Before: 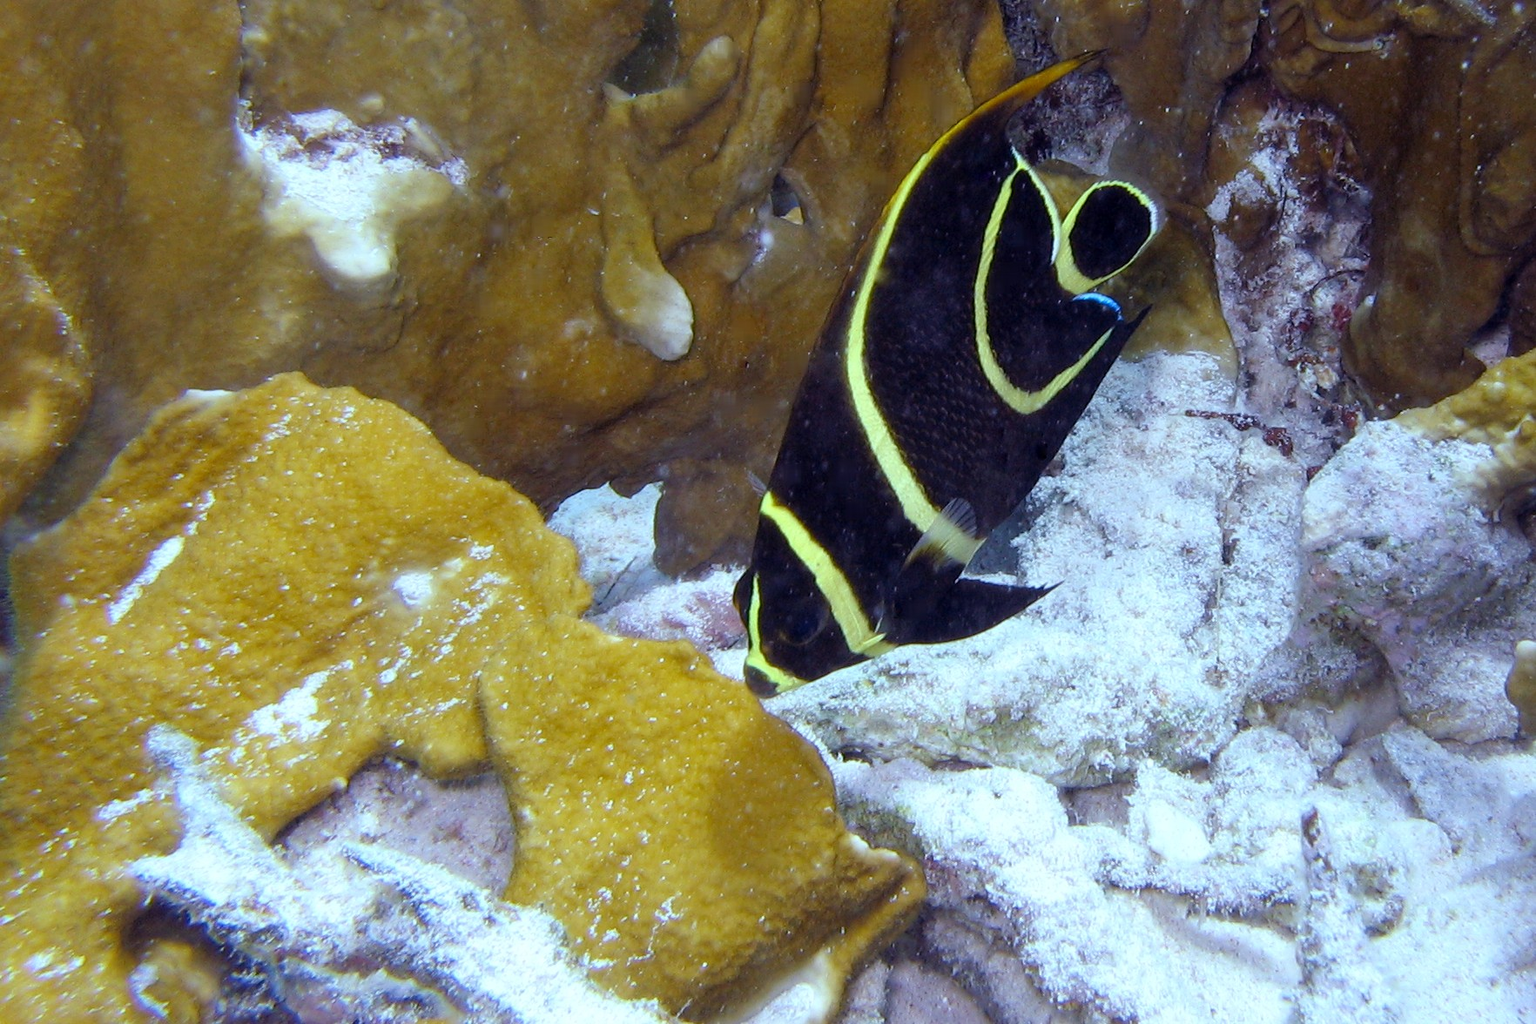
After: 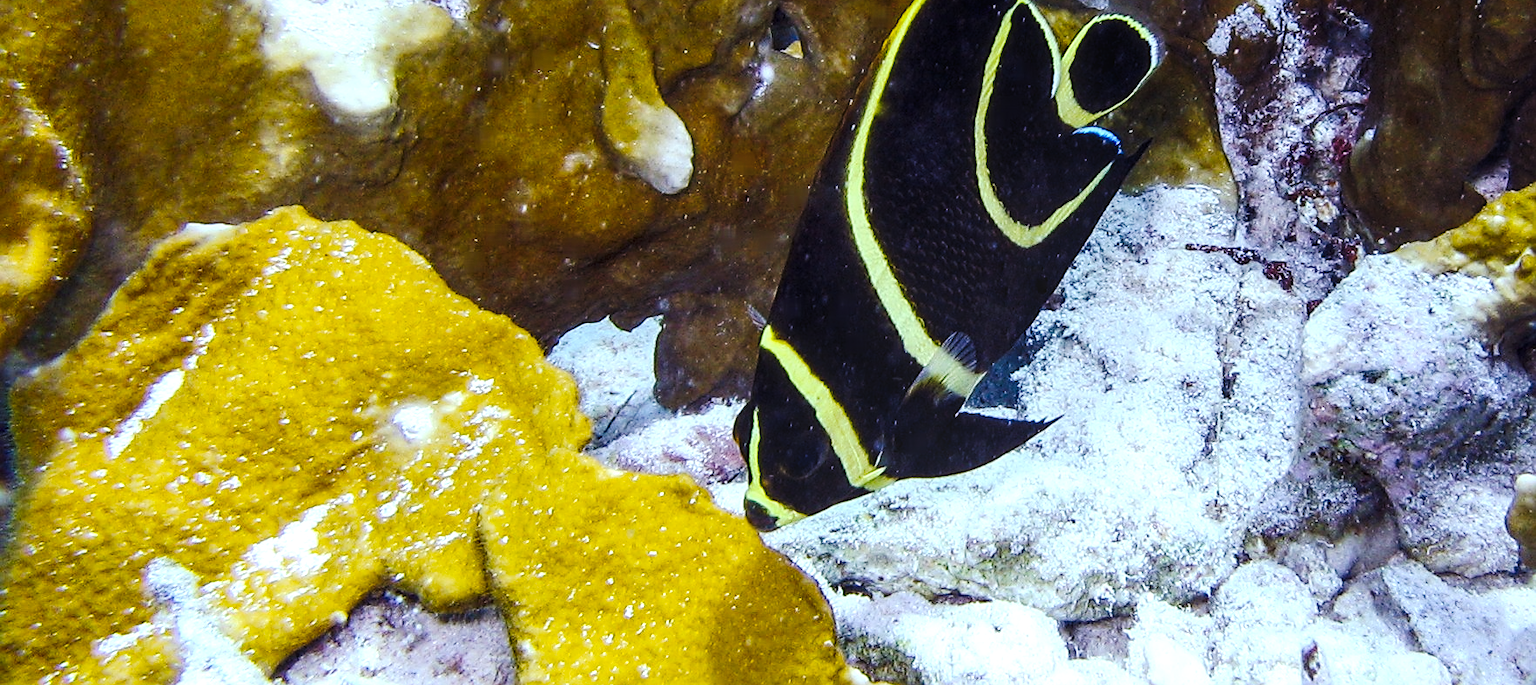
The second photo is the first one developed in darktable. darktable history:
local contrast: detail 130%
contrast brightness saturation: saturation -0.052
exposure: black level correction 0, exposure 0.699 EV, compensate exposure bias true, compensate highlight preservation false
crop: top 16.3%, bottom 16.768%
color balance rgb: shadows lift › chroma 0.779%, shadows lift › hue 115.78°, perceptual saturation grading › global saturation 30.892%, perceptual brilliance grading › highlights 3.489%, perceptual brilliance grading › mid-tones -18.902%, perceptual brilliance grading › shadows -40.852%, global vibrance 20%
tone curve: curves: ch0 [(0, 0.019) (0.204, 0.162) (0.491, 0.519) (0.748, 0.765) (1, 0.919)]; ch1 [(0, 0) (0.179, 0.173) (0.322, 0.32) (0.442, 0.447) (0.496, 0.504) (0.566, 0.585) (0.761, 0.803) (1, 1)]; ch2 [(0, 0) (0.434, 0.447) (0.483, 0.487) (0.555, 0.563) (0.697, 0.68) (1, 1)], preserve colors none
sharpen: on, module defaults
